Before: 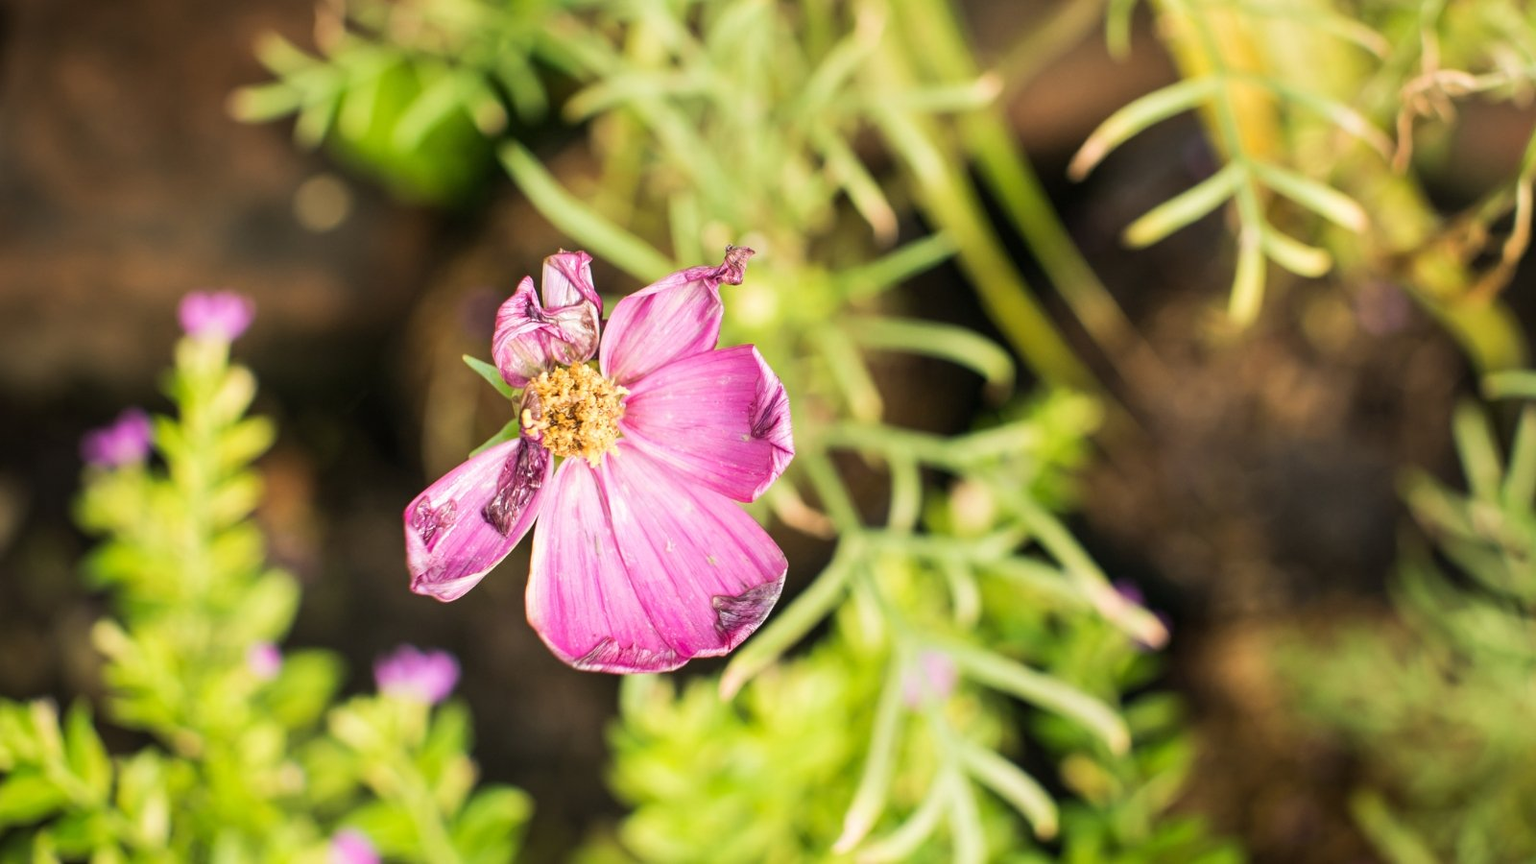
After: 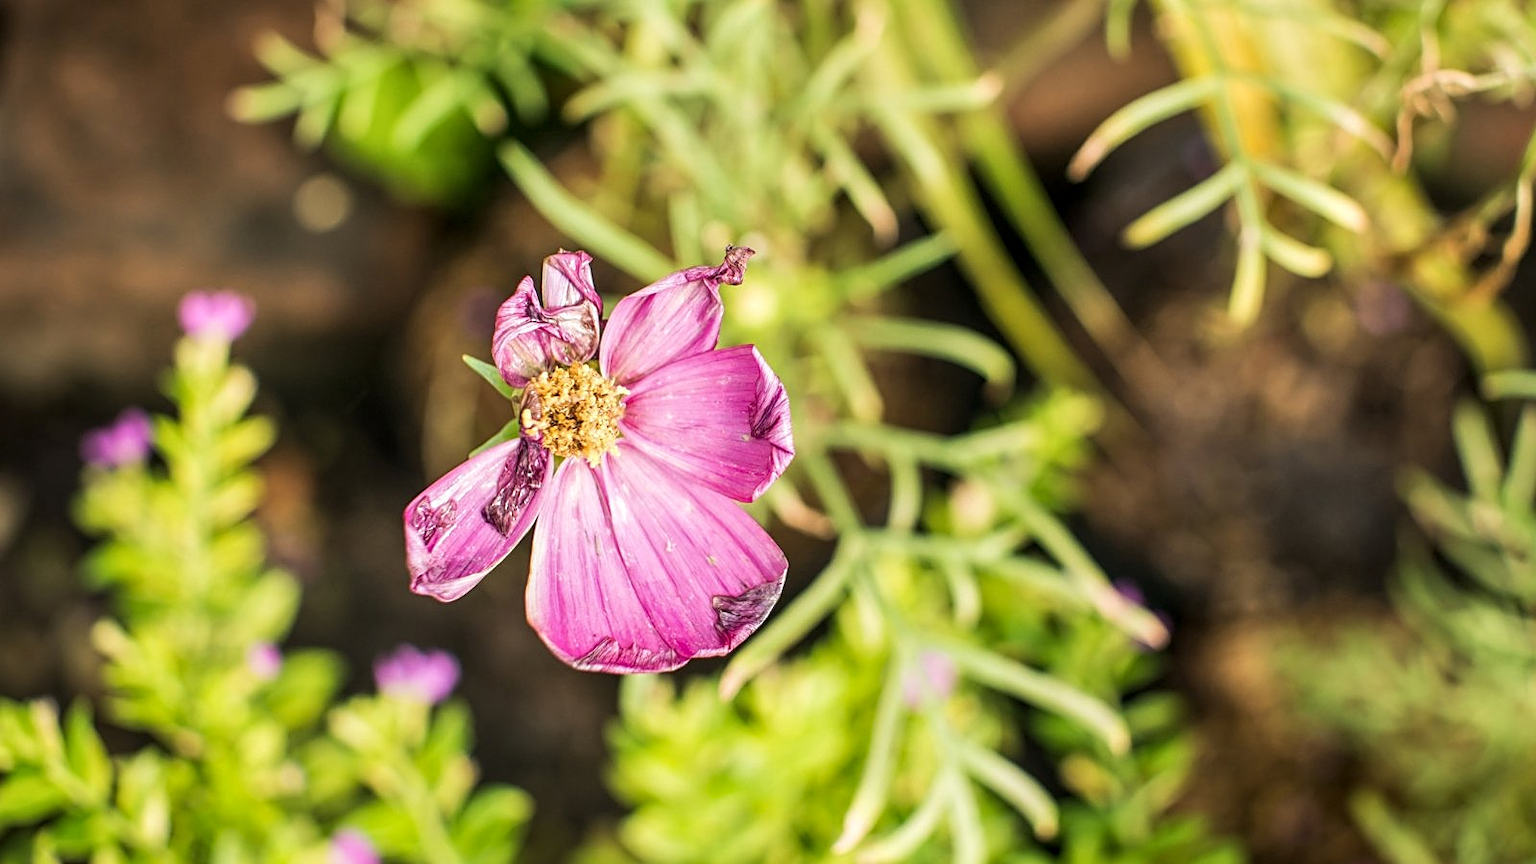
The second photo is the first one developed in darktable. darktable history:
local contrast: on, module defaults
shadows and highlights: shadows 36.99, highlights -27.26, soften with gaussian
sharpen: on, module defaults
